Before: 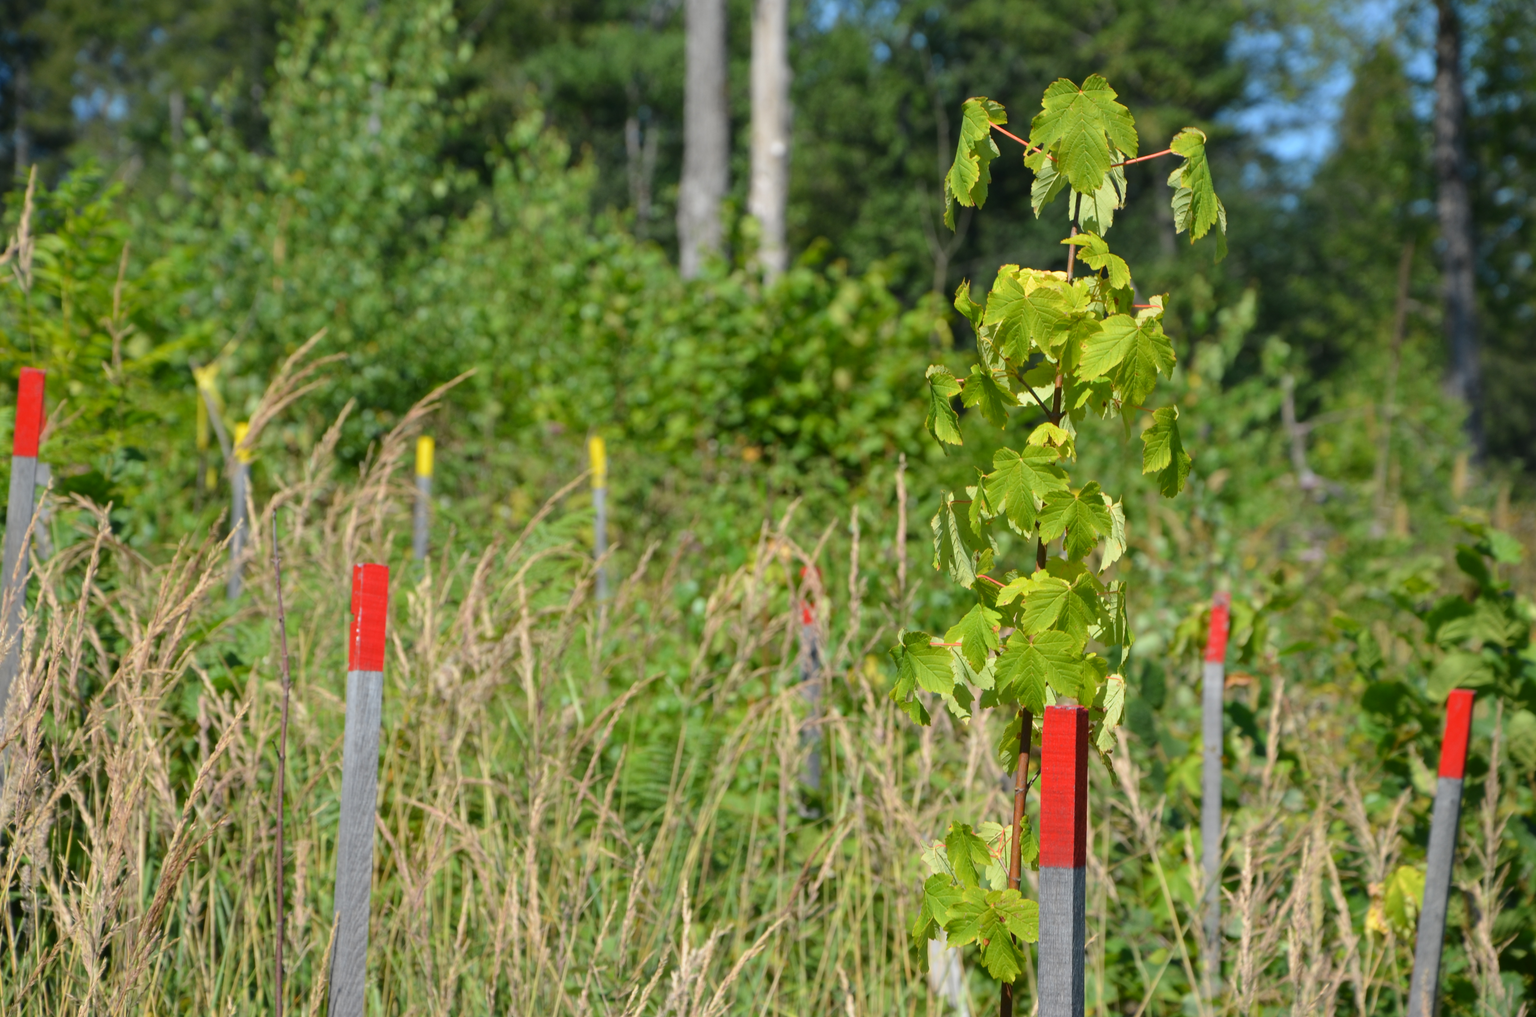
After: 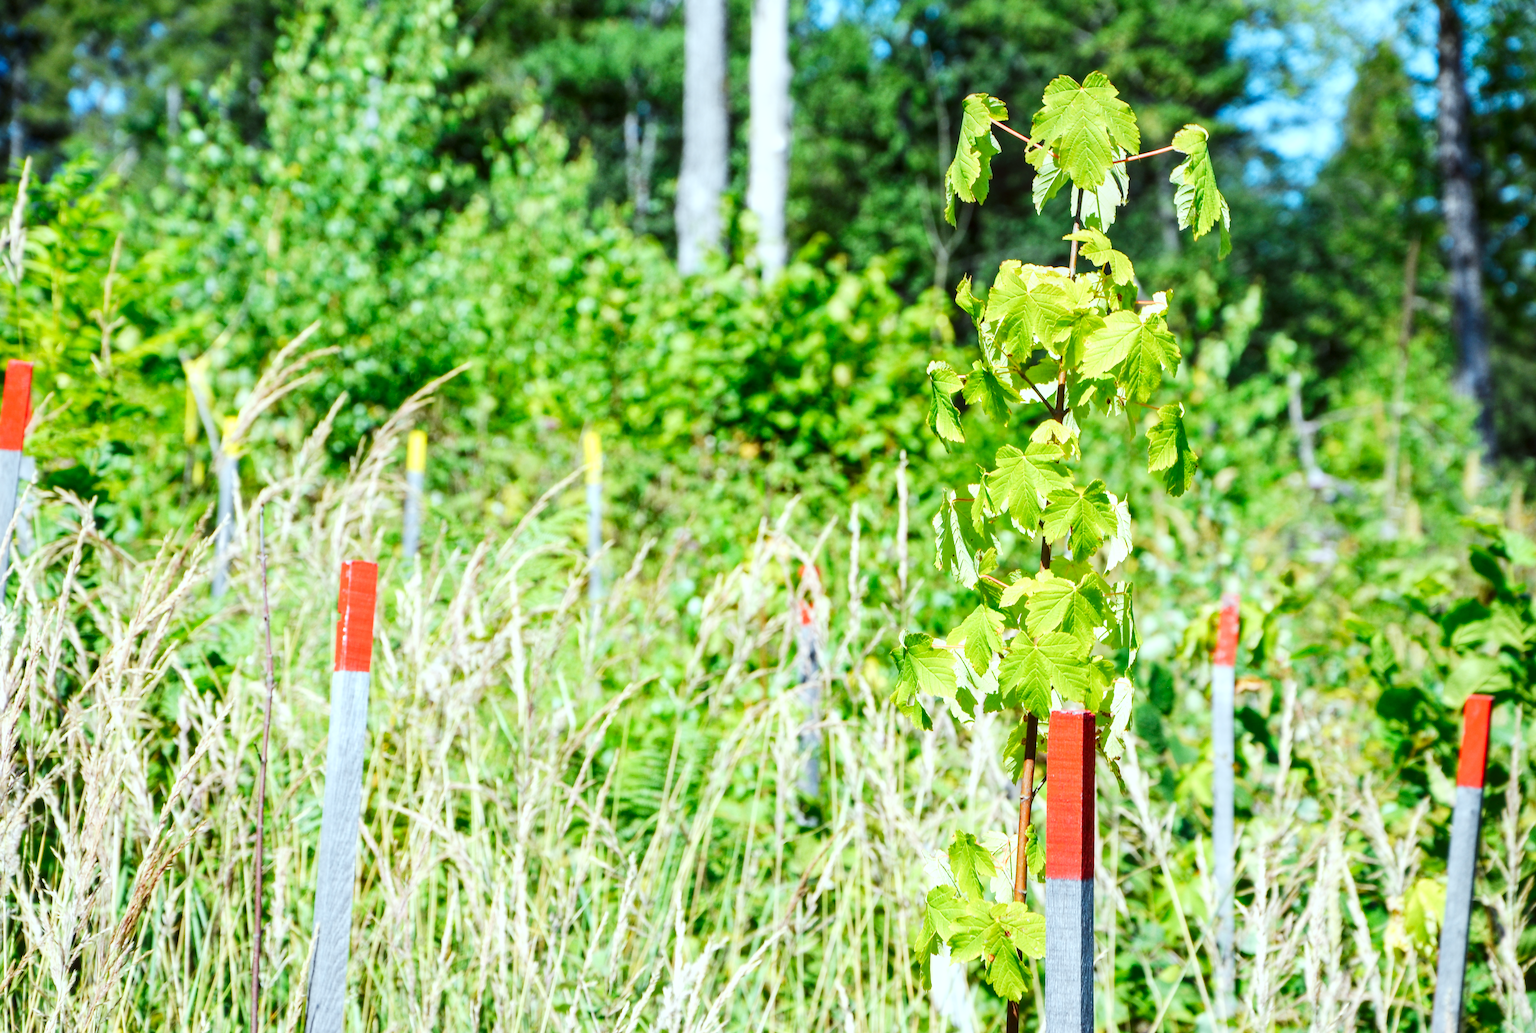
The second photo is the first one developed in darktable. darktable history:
local contrast: on, module defaults
color calibration: x 0.37, y 0.382, temperature 4313.32 K
base curve: curves: ch0 [(0, 0) (0.007, 0.004) (0.027, 0.03) (0.046, 0.07) (0.207, 0.54) (0.442, 0.872) (0.673, 0.972) (1, 1)], preserve colors none
sharpen: radius 1.559, amount 0.373, threshold 1.271
rotate and perspective: rotation 0.226°, lens shift (vertical) -0.042, crop left 0.023, crop right 0.982, crop top 0.006, crop bottom 0.994
color correction: highlights a* -4.98, highlights b* -3.76, shadows a* 3.83, shadows b* 4.08
